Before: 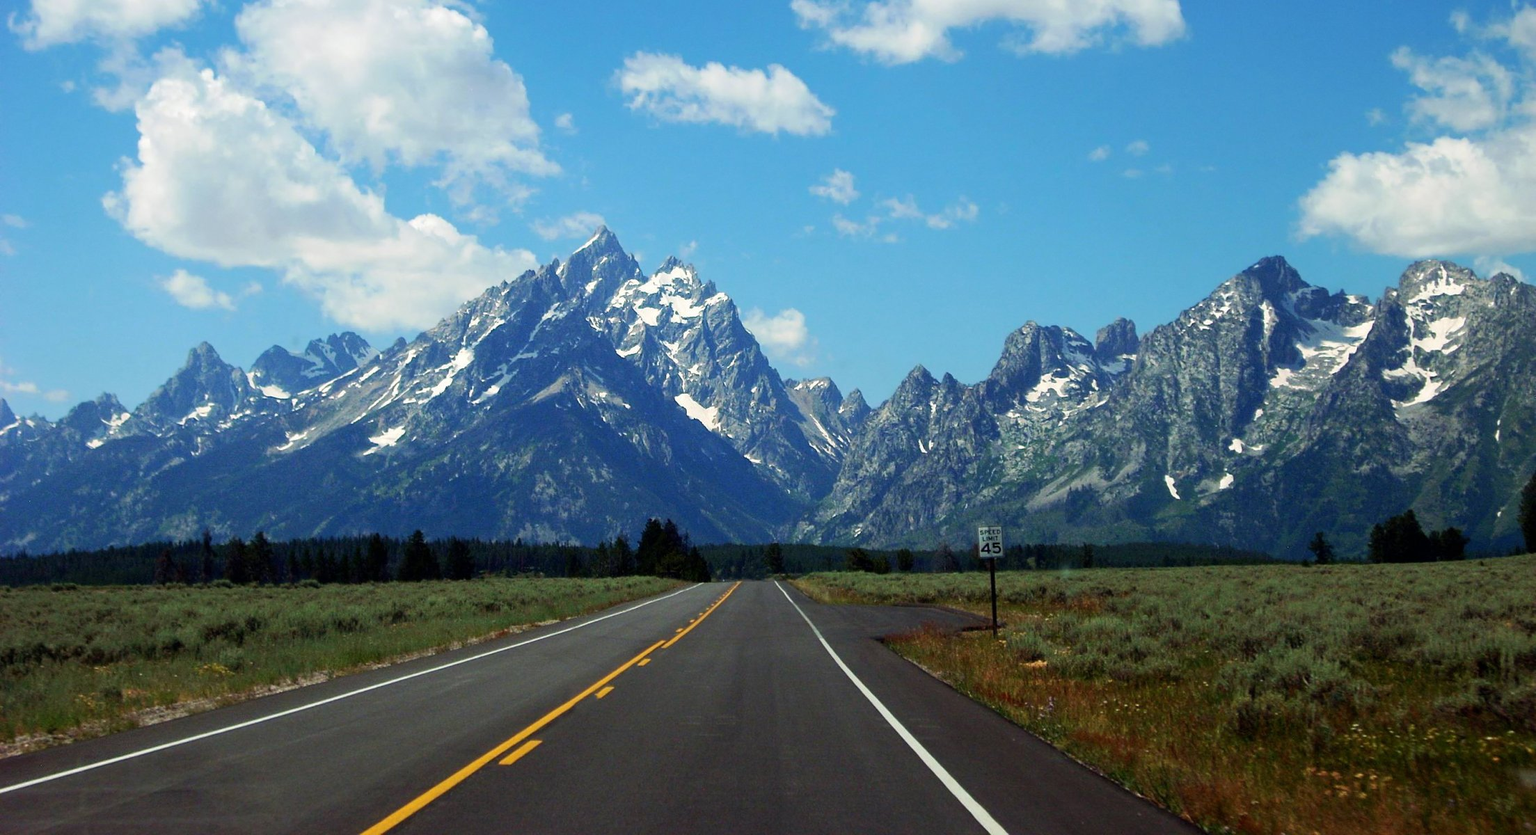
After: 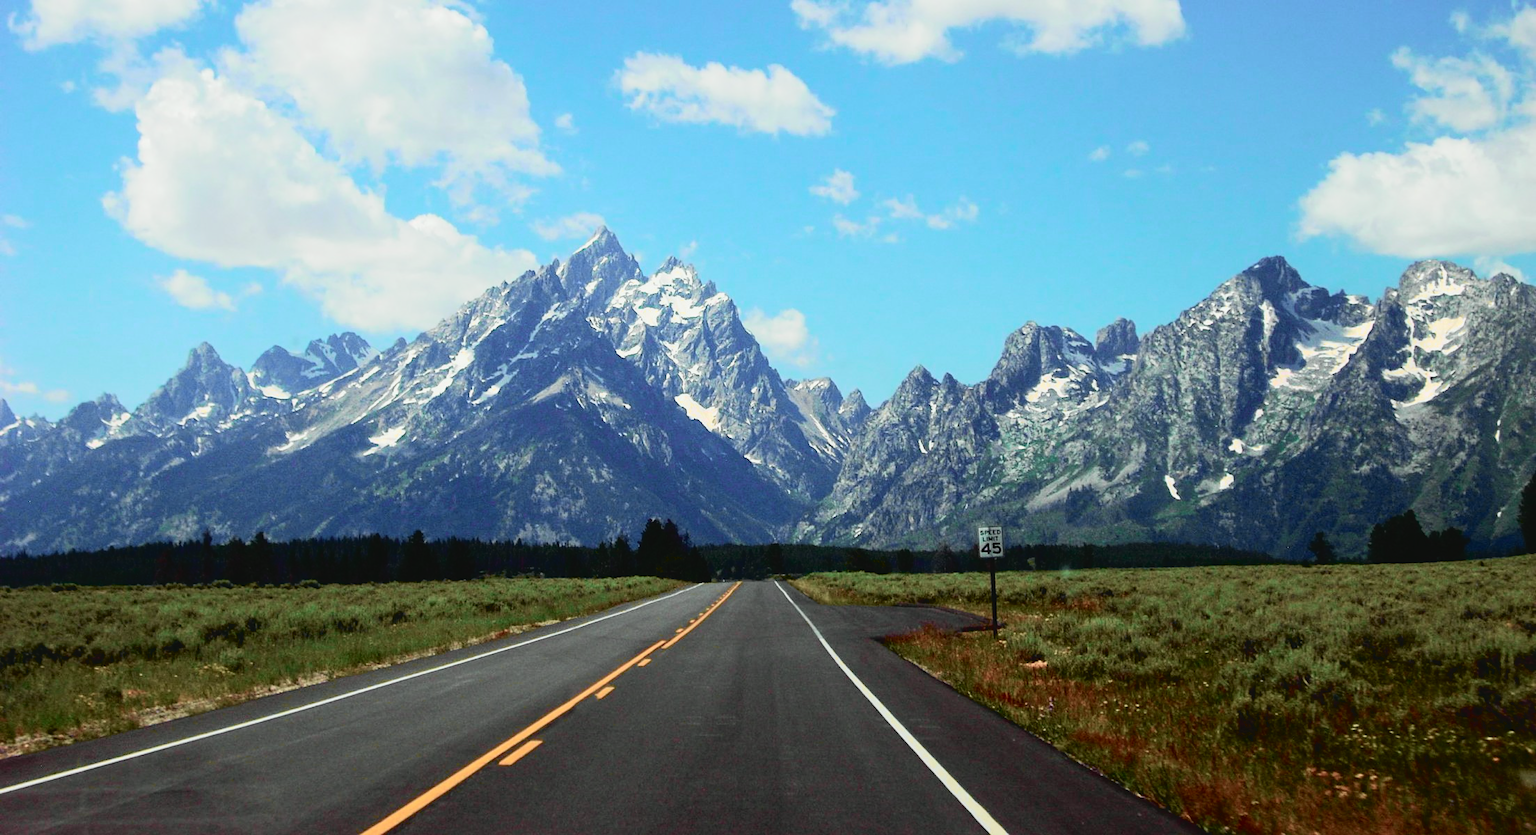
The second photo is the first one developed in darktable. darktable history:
tone curve: curves: ch0 [(0, 0.039) (0.113, 0.081) (0.204, 0.204) (0.498, 0.608) (0.709, 0.819) (0.984, 0.961)]; ch1 [(0, 0) (0.172, 0.123) (0.317, 0.272) (0.414, 0.382) (0.476, 0.479) (0.505, 0.501) (0.528, 0.54) (0.618, 0.647) (0.709, 0.764) (1, 1)]; ch2 [(0, 0) (0.411, 0.424) (0.492, 0.502) (0.521, 0.513) (0.537, 0.57) (0.686, 0.638) (1, 1)], color space Lab, independent channels, preserve colors none
